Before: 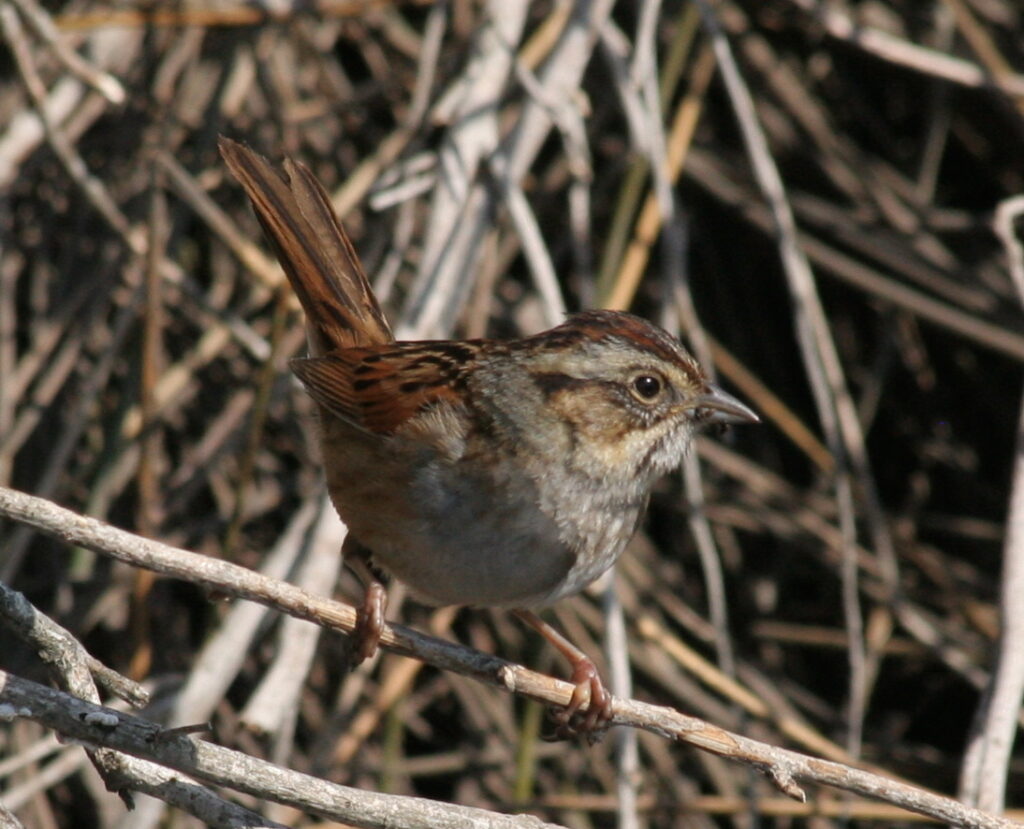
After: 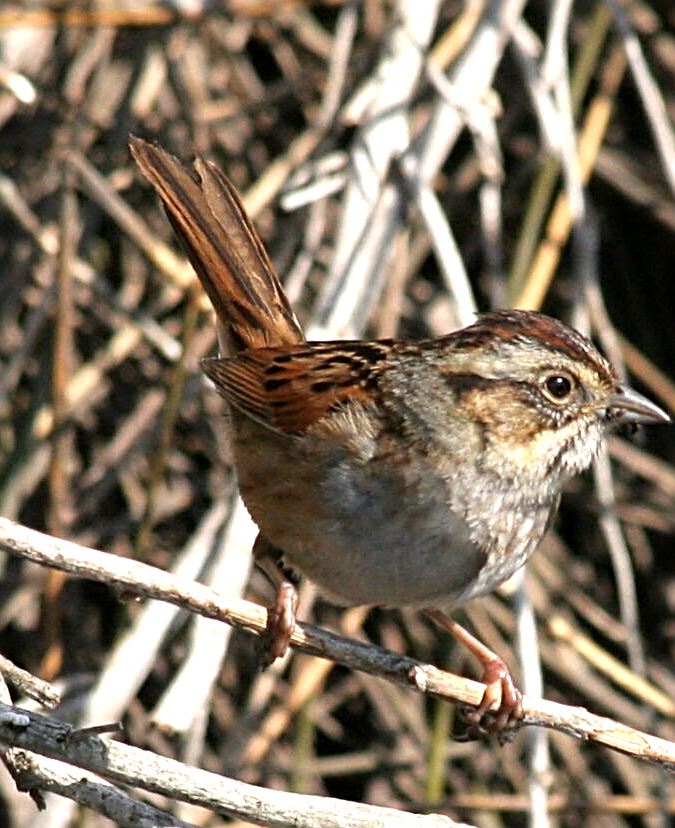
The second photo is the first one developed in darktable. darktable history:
crop and rotate: left 8.73%, right 25.28%
exposure: black level correction 0.001, compensate highlight preservation false
sharpen: radius 2.586, amount 0.693
levels: levels [0, 0.374, 0.749]
